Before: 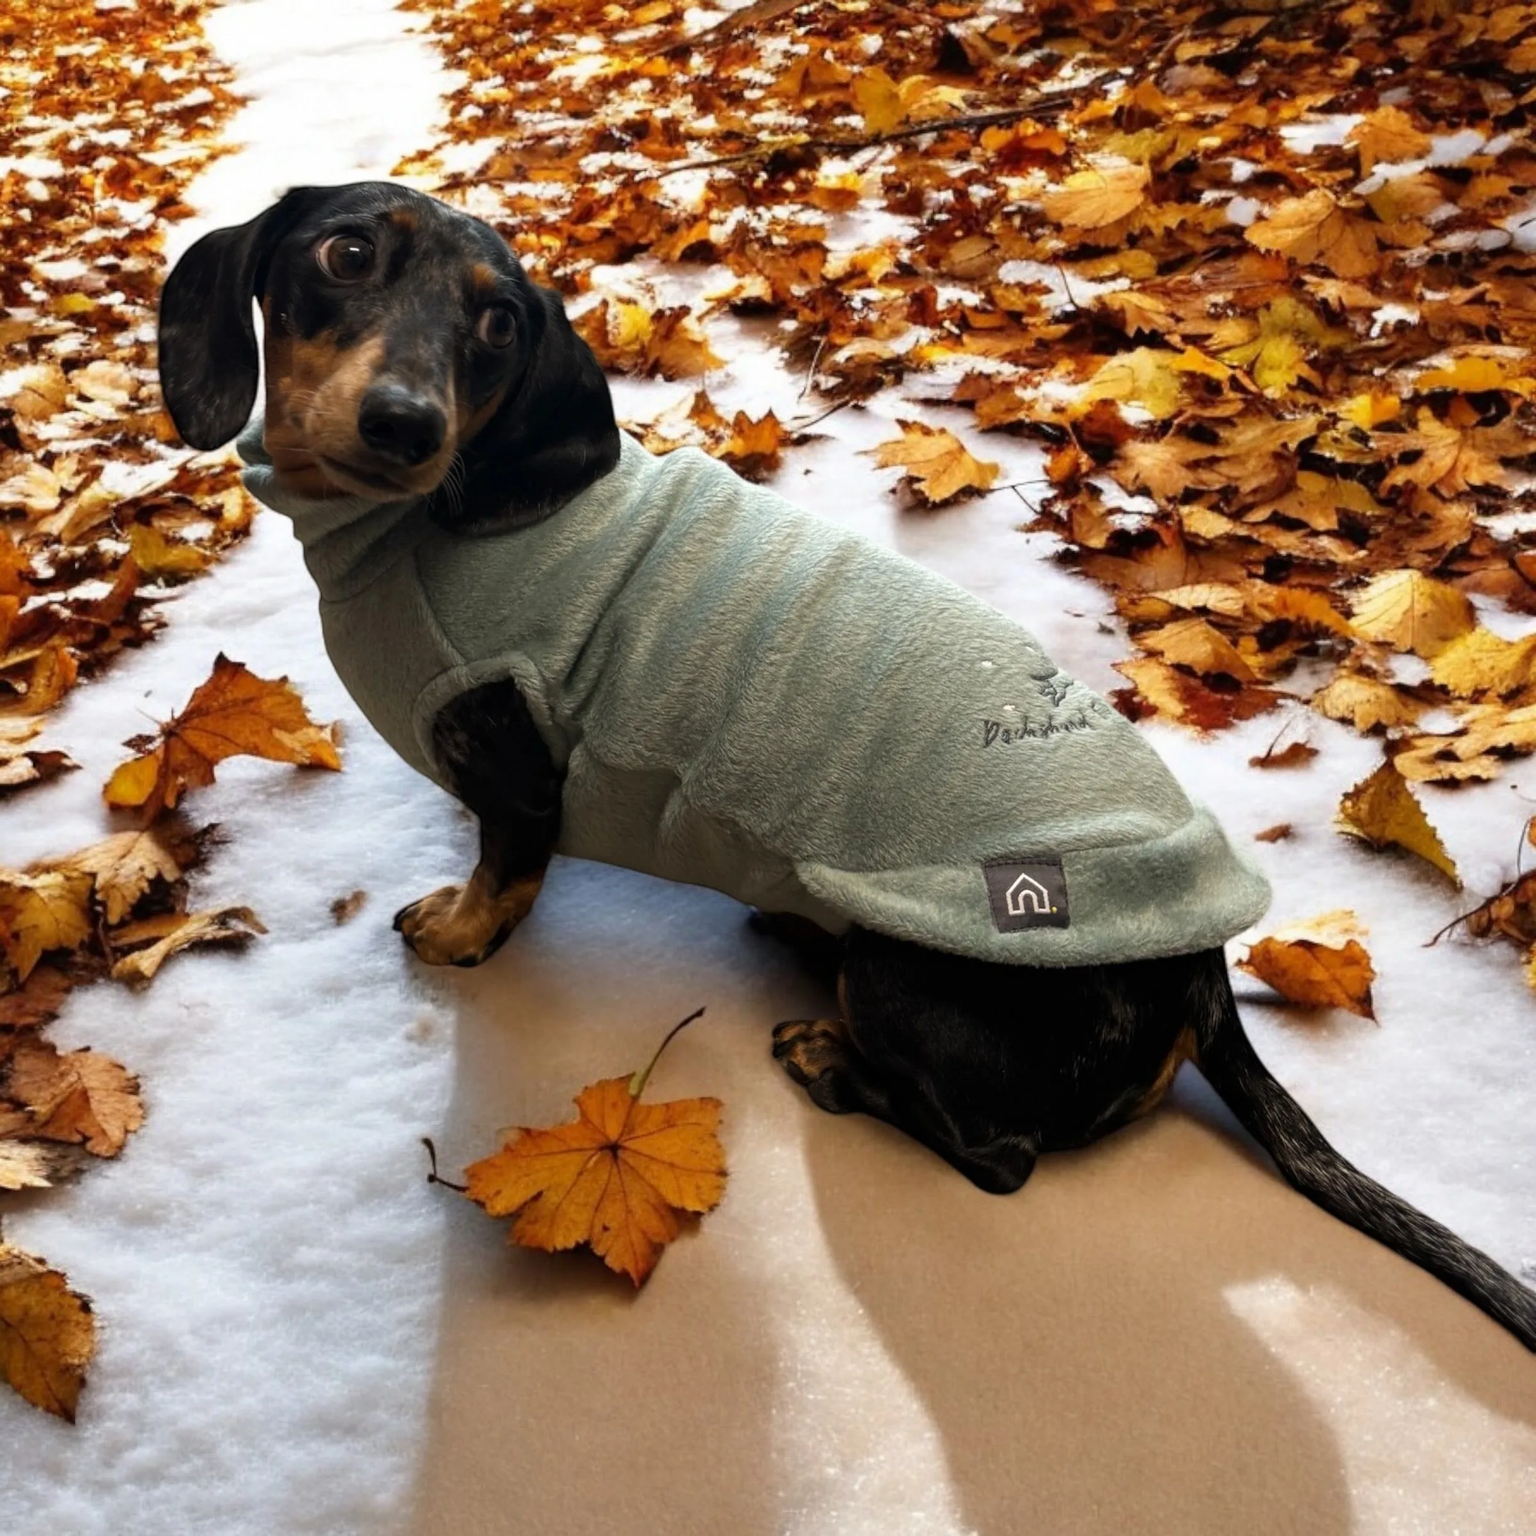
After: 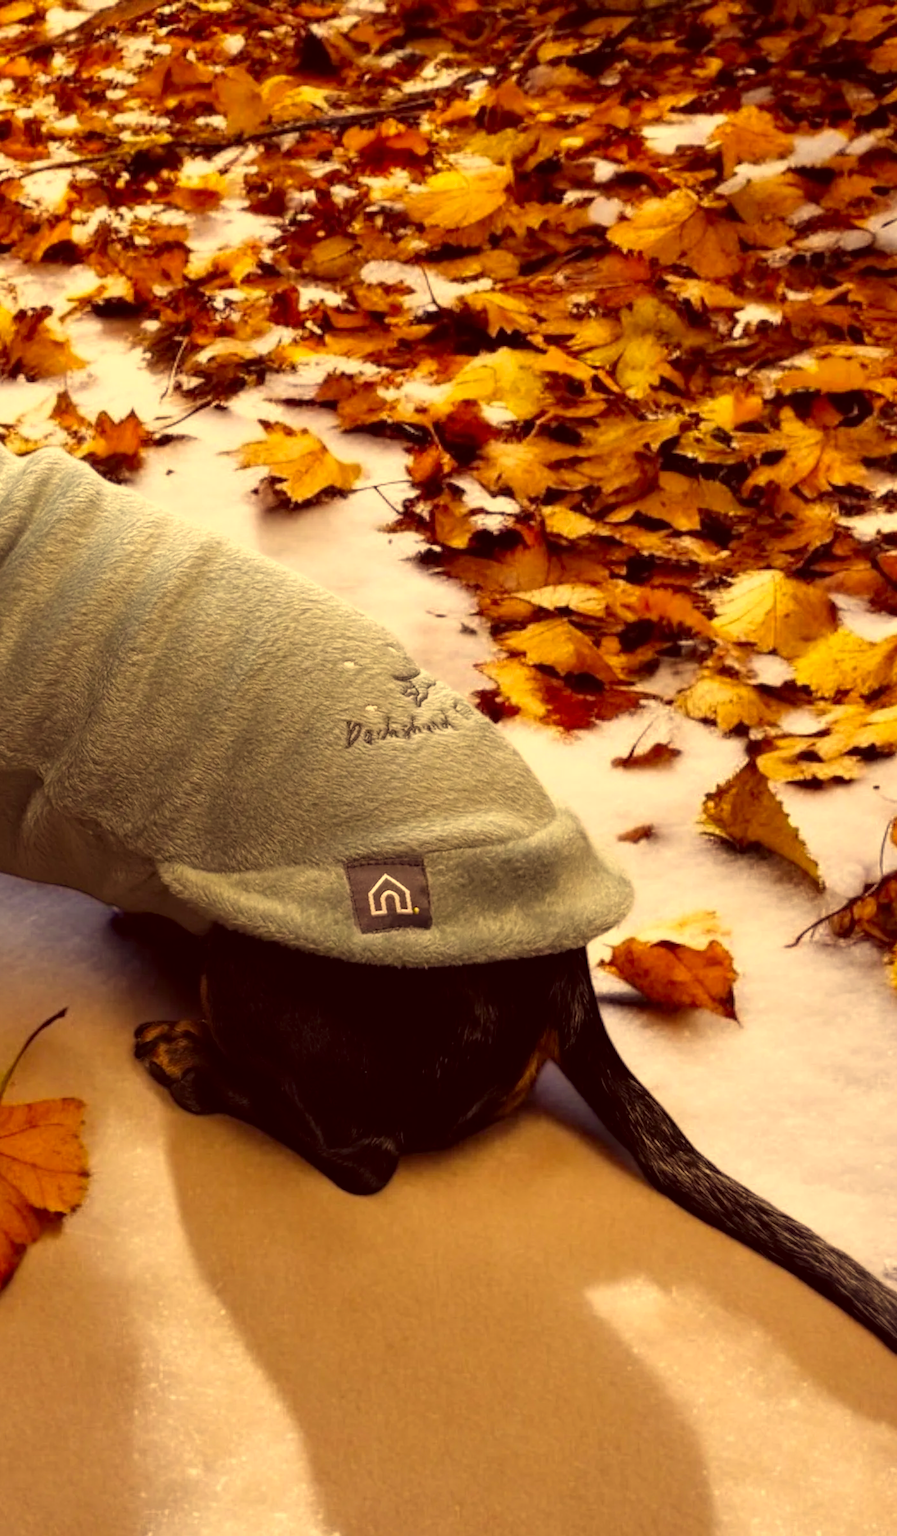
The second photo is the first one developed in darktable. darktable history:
crop: left 41.545%
color correction: highlights a* 9.91, highlights b* 38.37, shadows a* 15, shadows b* 3.19
